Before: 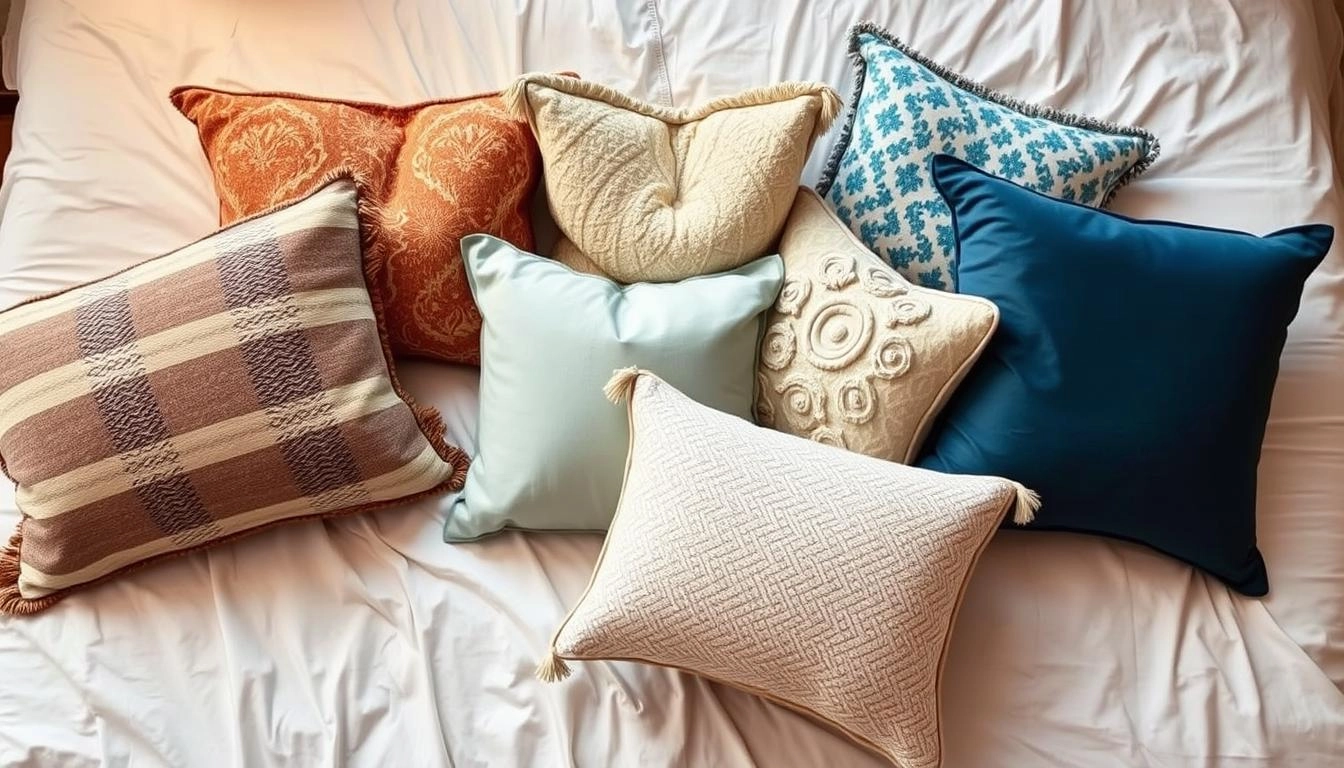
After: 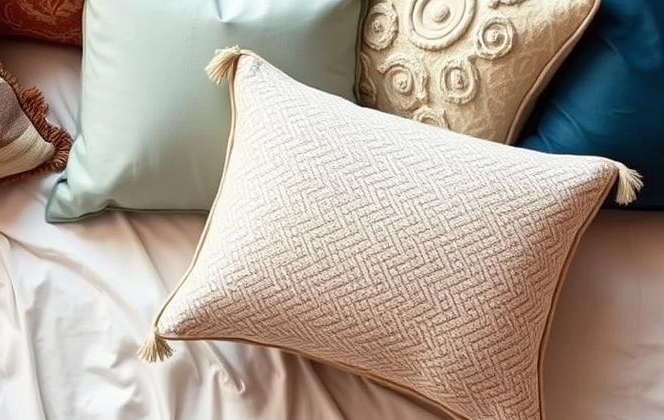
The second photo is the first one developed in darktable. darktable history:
crop: left 29.672%, top 41.786%, right 20.851%, bottom 3.487%
